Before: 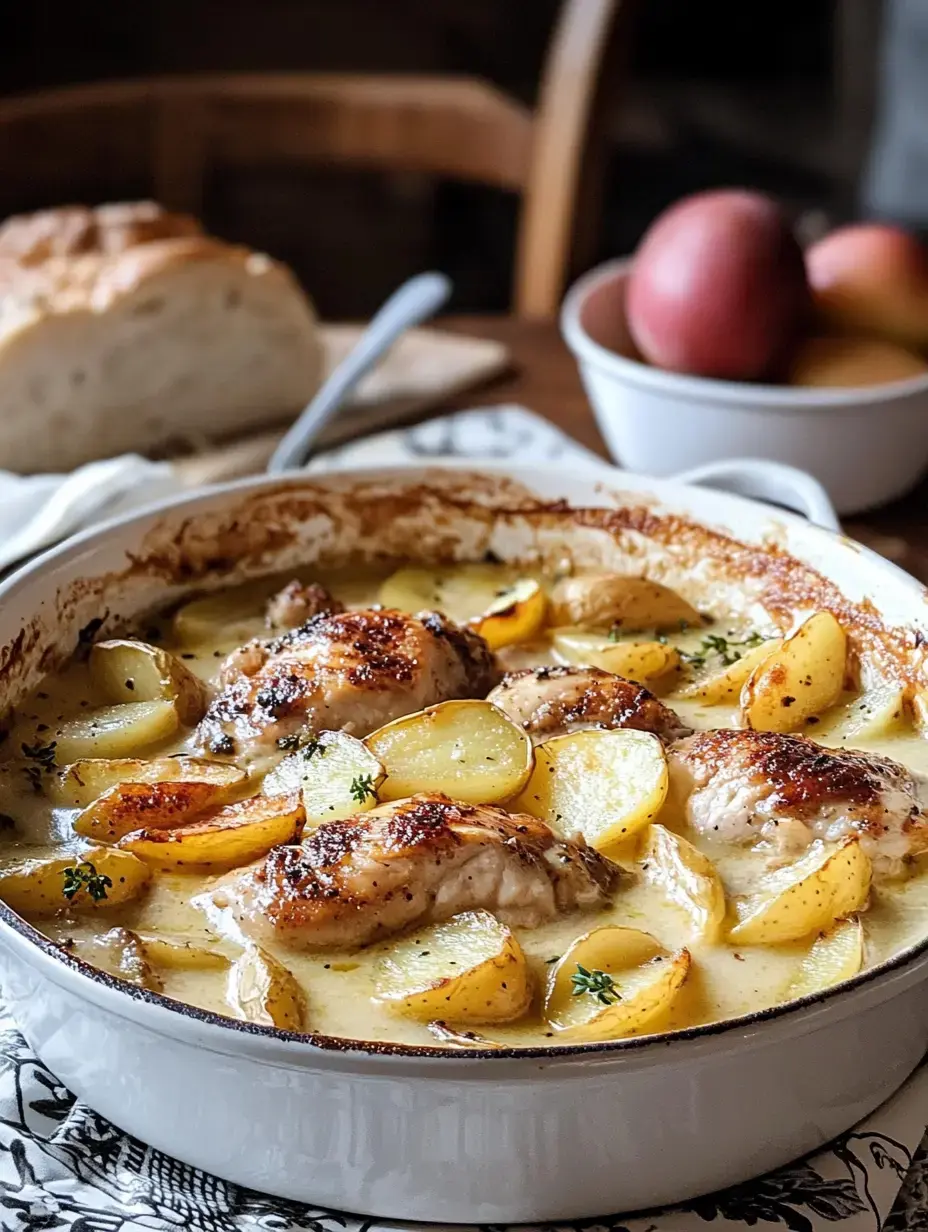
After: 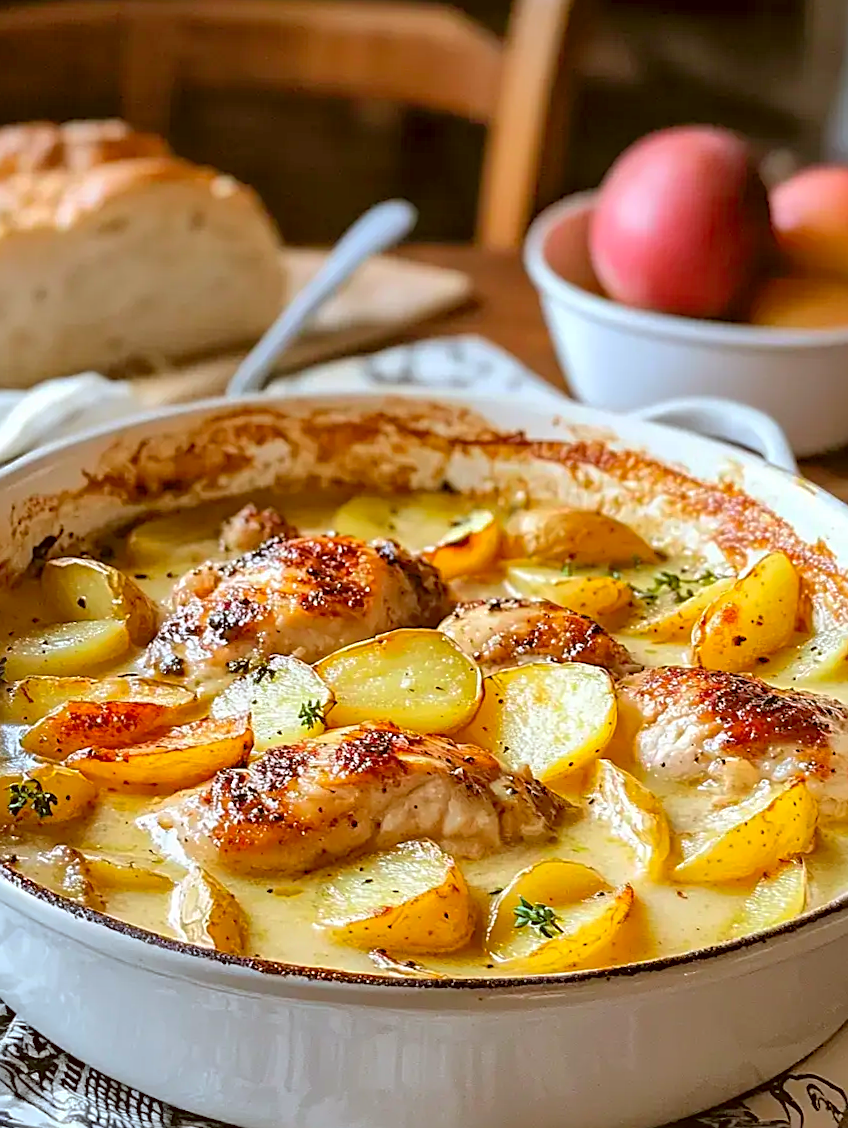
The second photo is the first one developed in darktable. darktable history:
crop and rotate: angle -1.83°, left 3.083%, top 3.965%, right 1.637%, bottom 0.623%
contrast brightness saturation: contrast 0.067, brightness 0.176, saturation 0.399
color correction: highlights a* -0.609, highlights b* 0.155, shadows a* 4.26, shadows b* 20.11
shadows and highlights: on, module defaults
sharpen: on, module defaults
